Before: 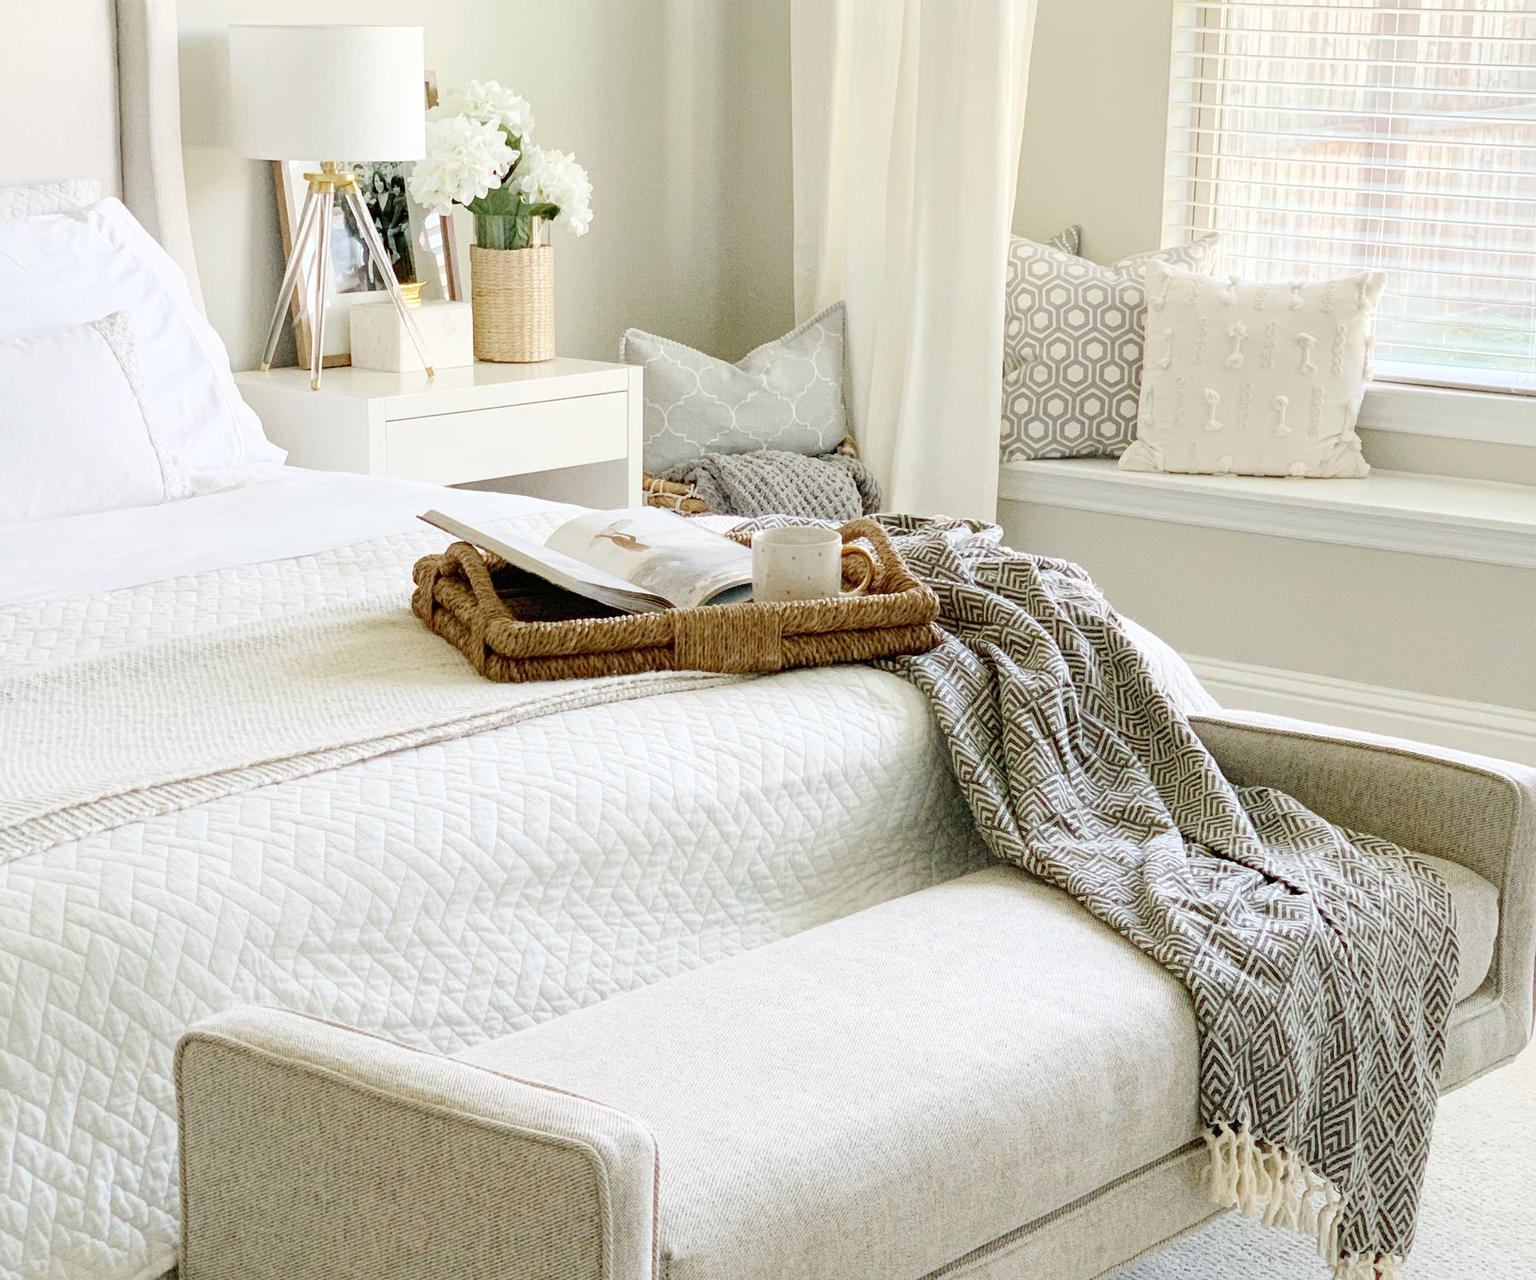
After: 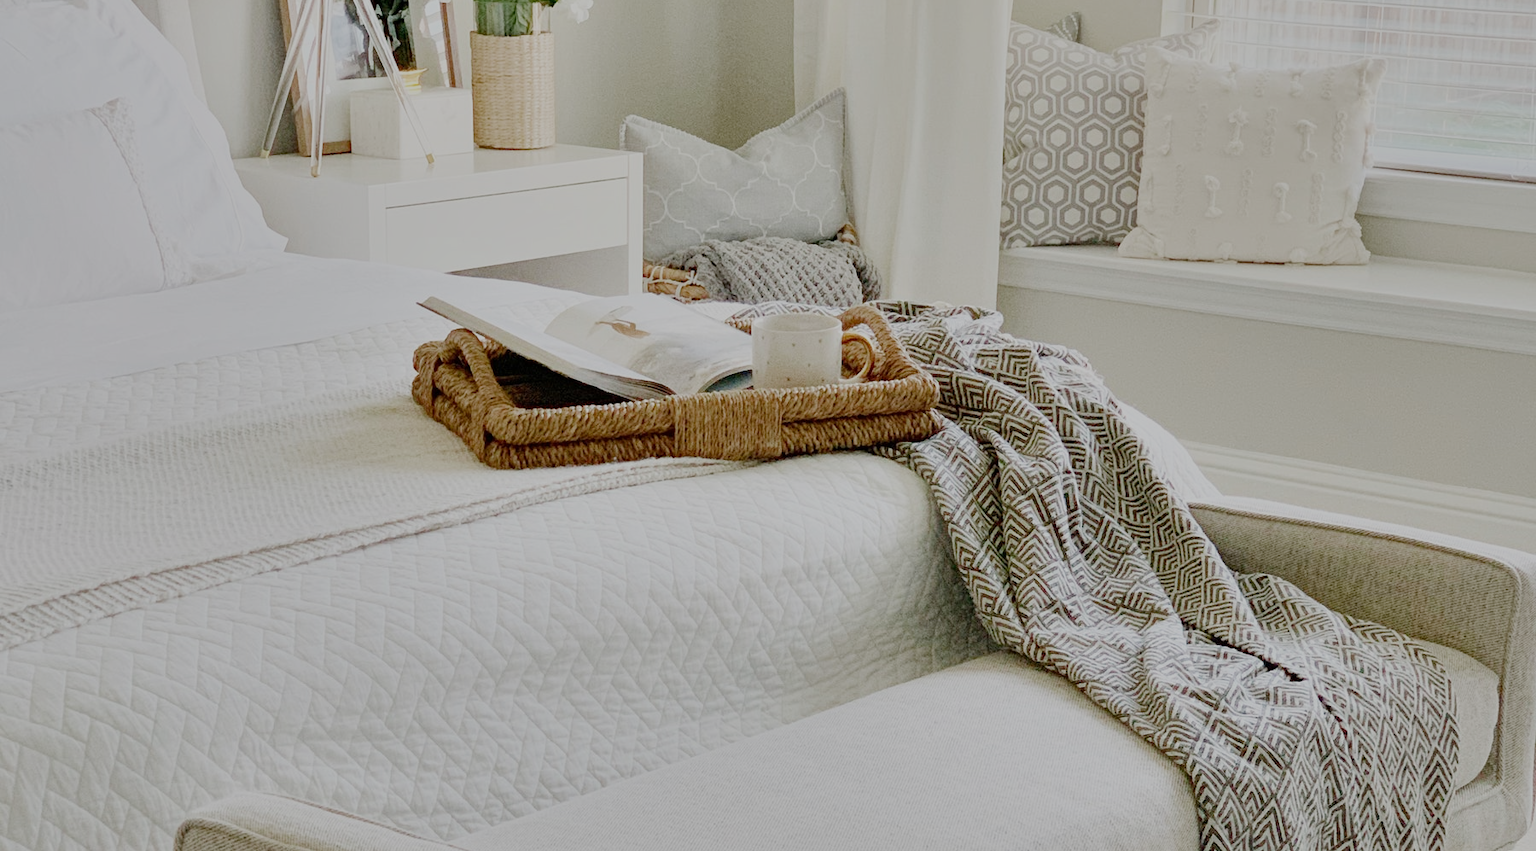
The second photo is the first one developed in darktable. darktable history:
sigmoid: contrast 1.05, skew -0.15
crop: top 16.727%, bottom 16.727%
shadows and highlights: soften with gaussian
